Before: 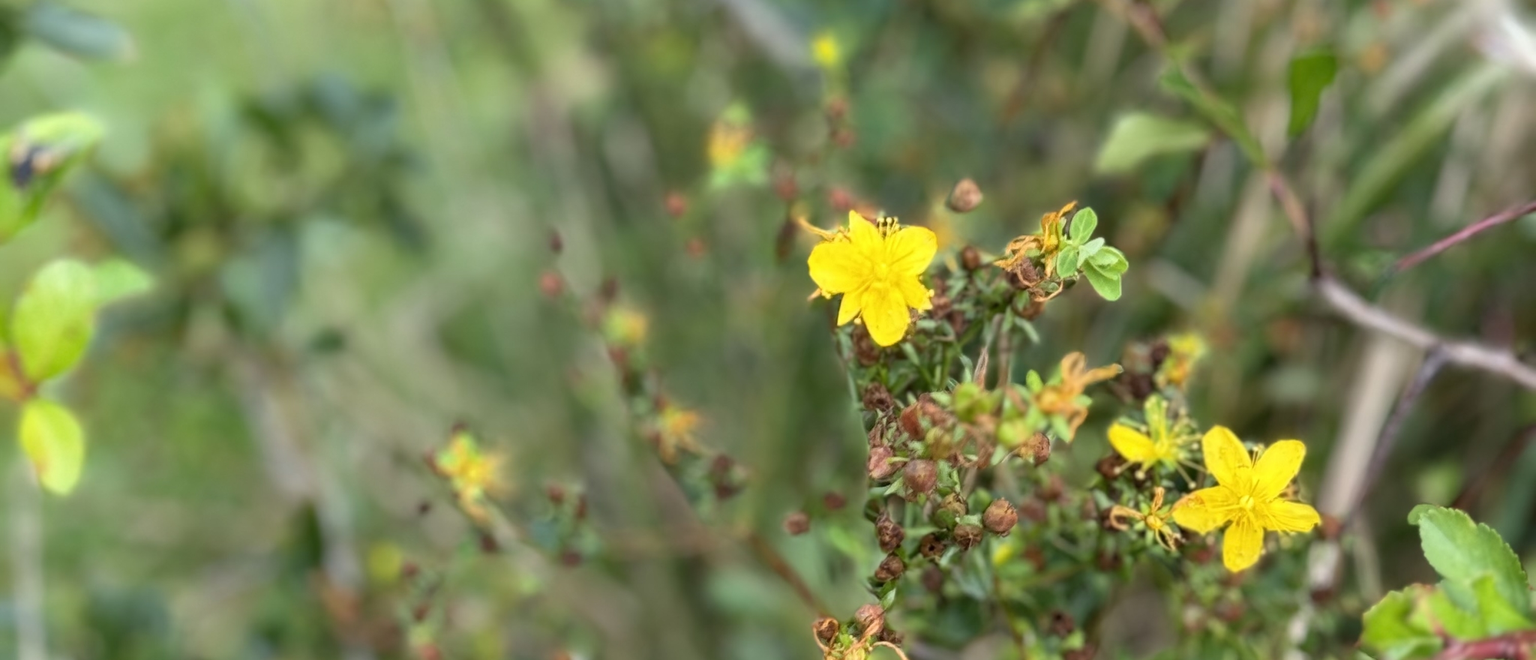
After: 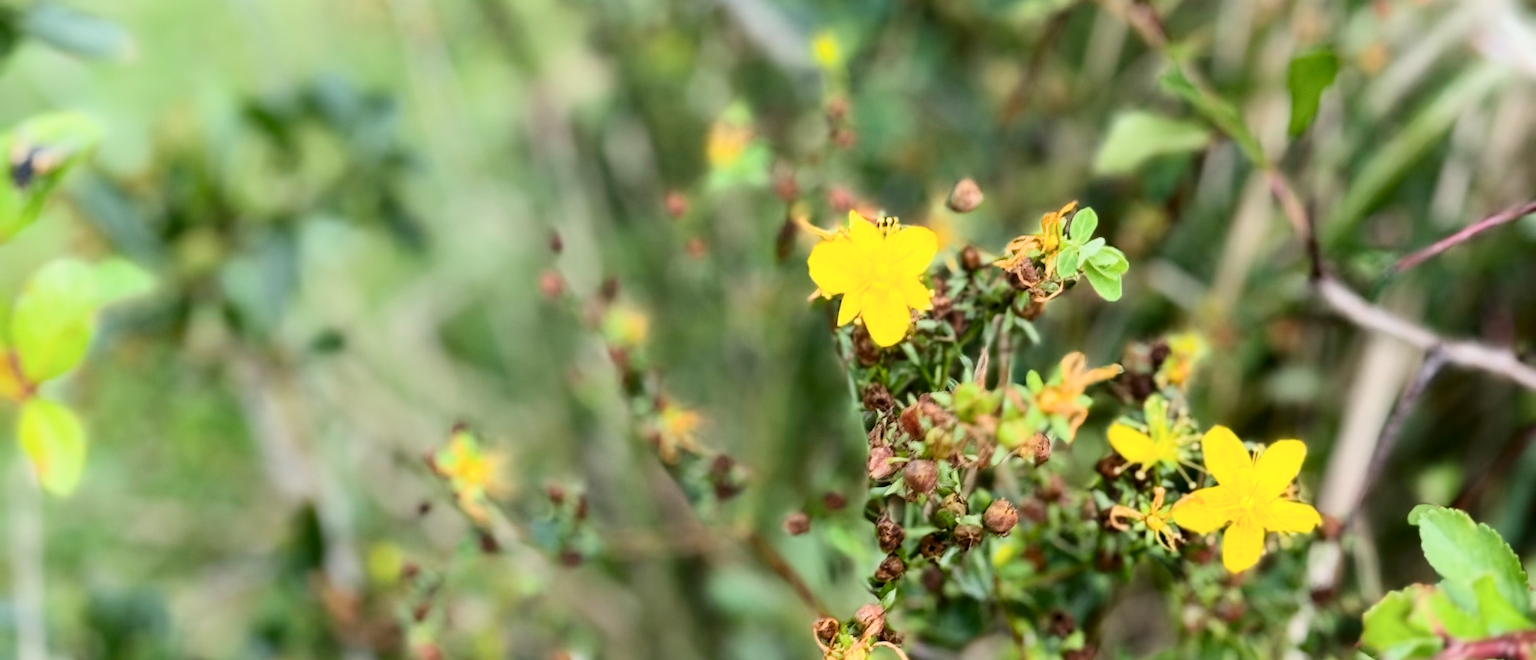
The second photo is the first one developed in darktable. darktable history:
contrast brightness saturation: contrast 0.285
tone equalizer: -8 EV -0.417 EV, -7 EV -0.423 EV, -6 EV -0.328 EV, -5 EV -0.197 EV, -3 EV 0.256 EV, -2 EV 0.345 EV, -1 EV 0.364 EV, +0 EV 0.387 EV
filmic rgb: black relative exposure -8.01 EV, white relative exposure 4 EV, hardness 4.19
